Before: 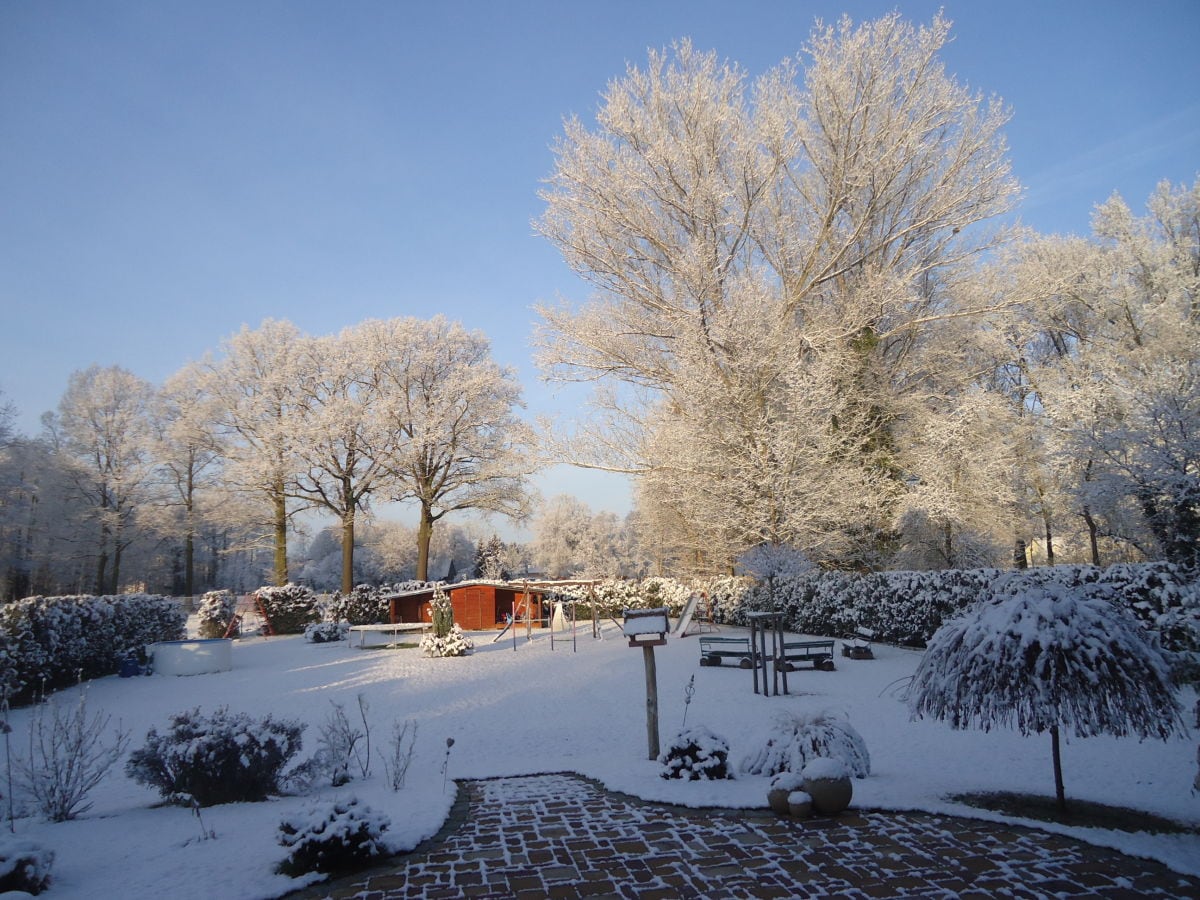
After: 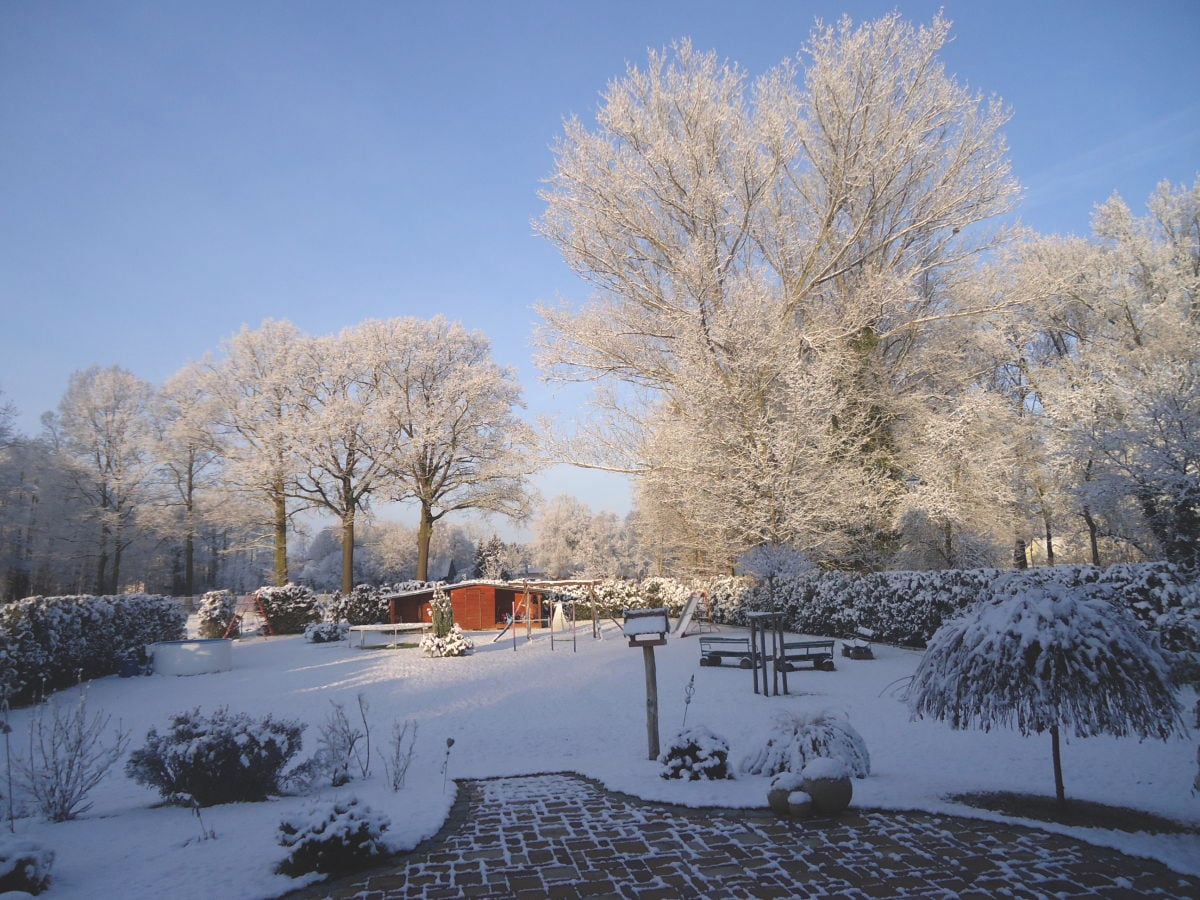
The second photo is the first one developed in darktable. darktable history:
white balance: red 1.009, blue 1.027
exposure: black level correction -0.015, compensate highlight preservation false
